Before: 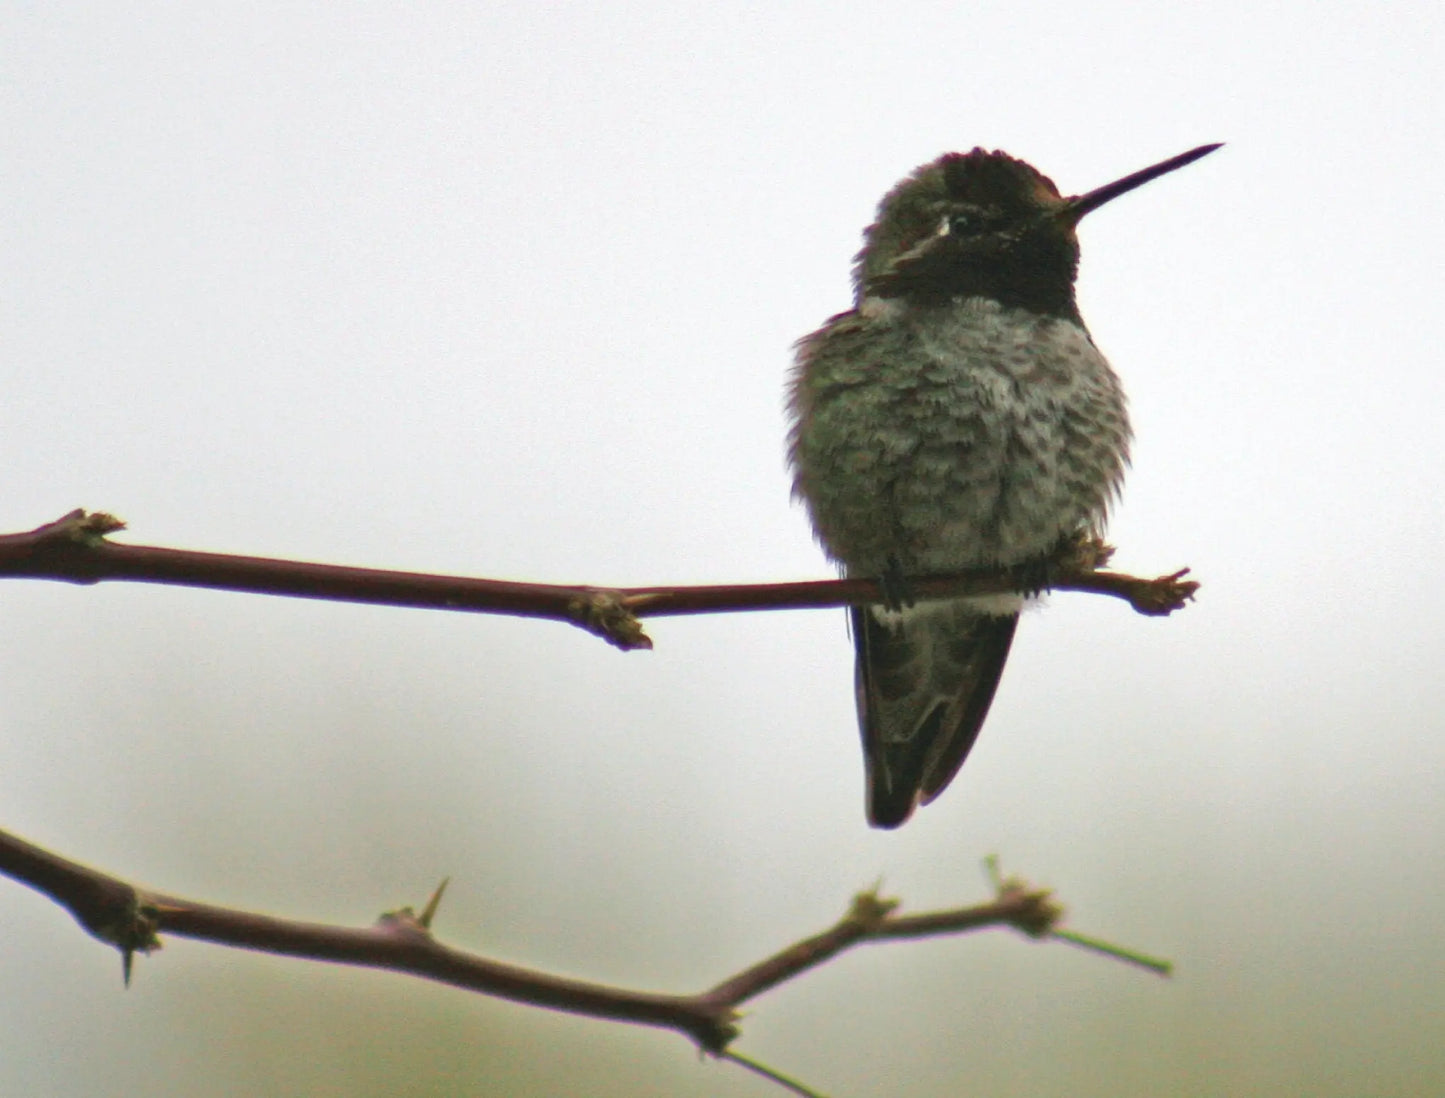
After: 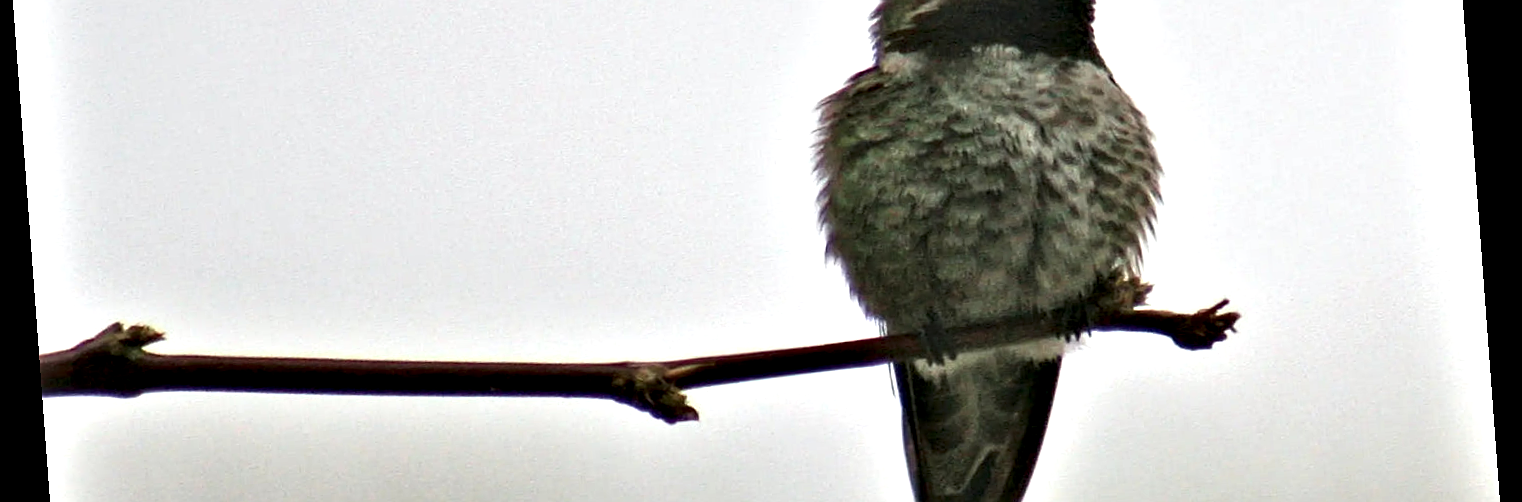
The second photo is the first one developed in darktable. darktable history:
sharpen: on, module defaults
contrast equalizer: octaves 7, y [[0.609, 0.611, 0.615, 0.613, 0.607, 0.603], [0.504, 0.498, 0.496, 0.499, 0.506, 0.516], [0 ×6], [0 ×6], [0 ×6]]
rotate and perspective: rotation -4.25°, automatic cropping off
crop and rotate: top 23.84%, bottom 34.294%
